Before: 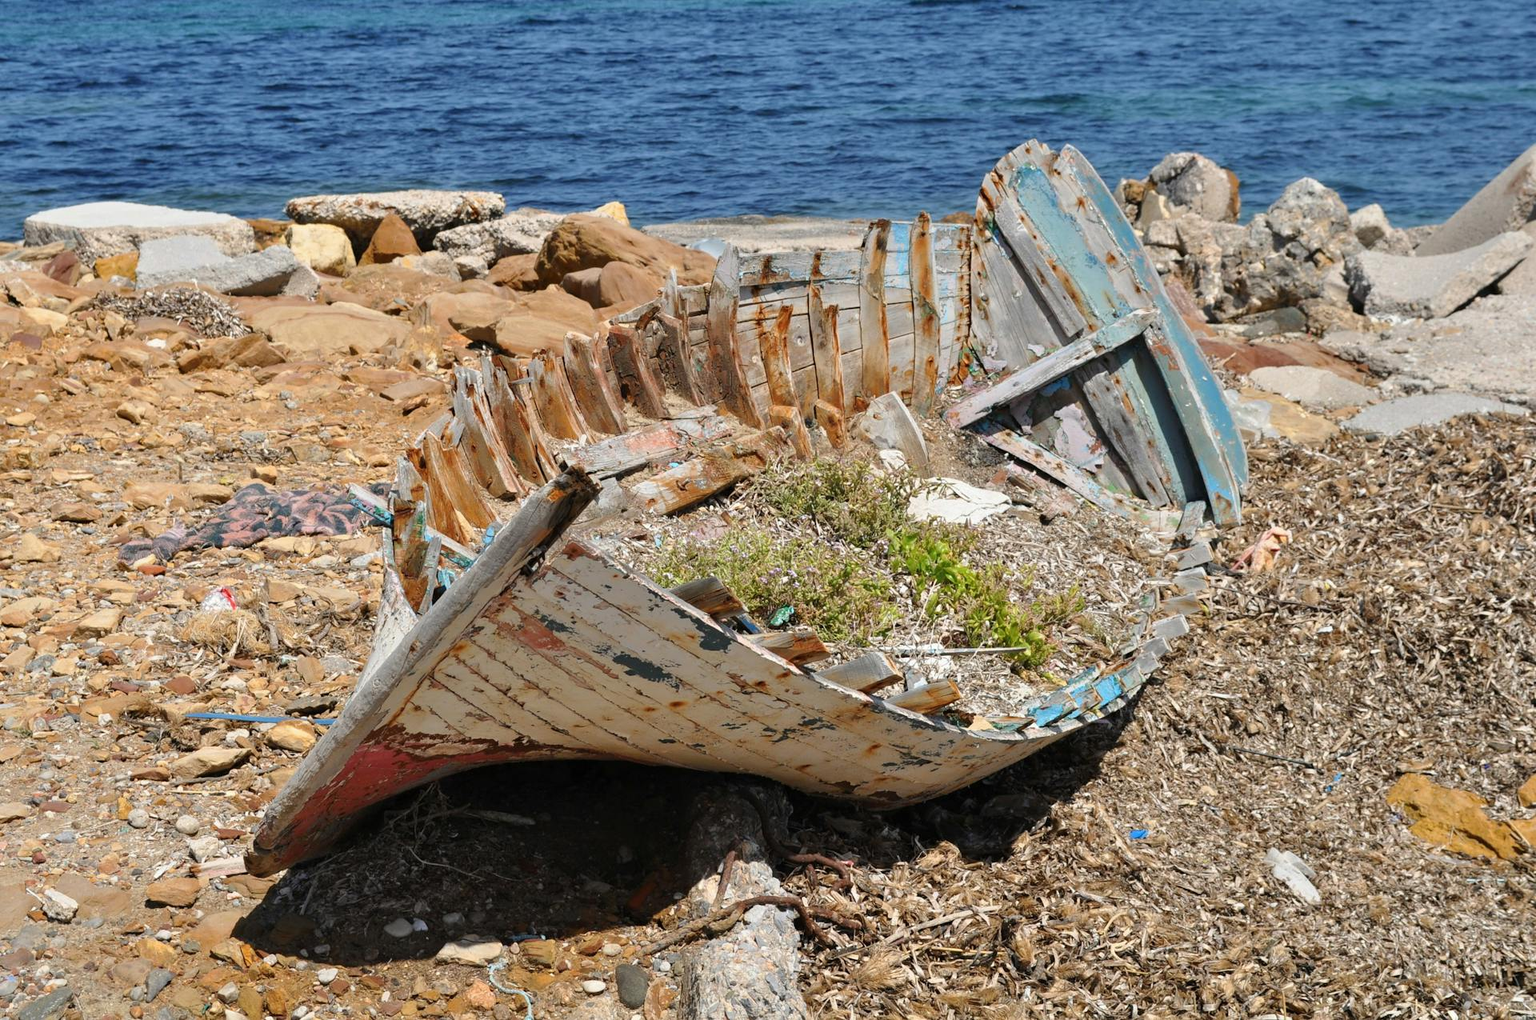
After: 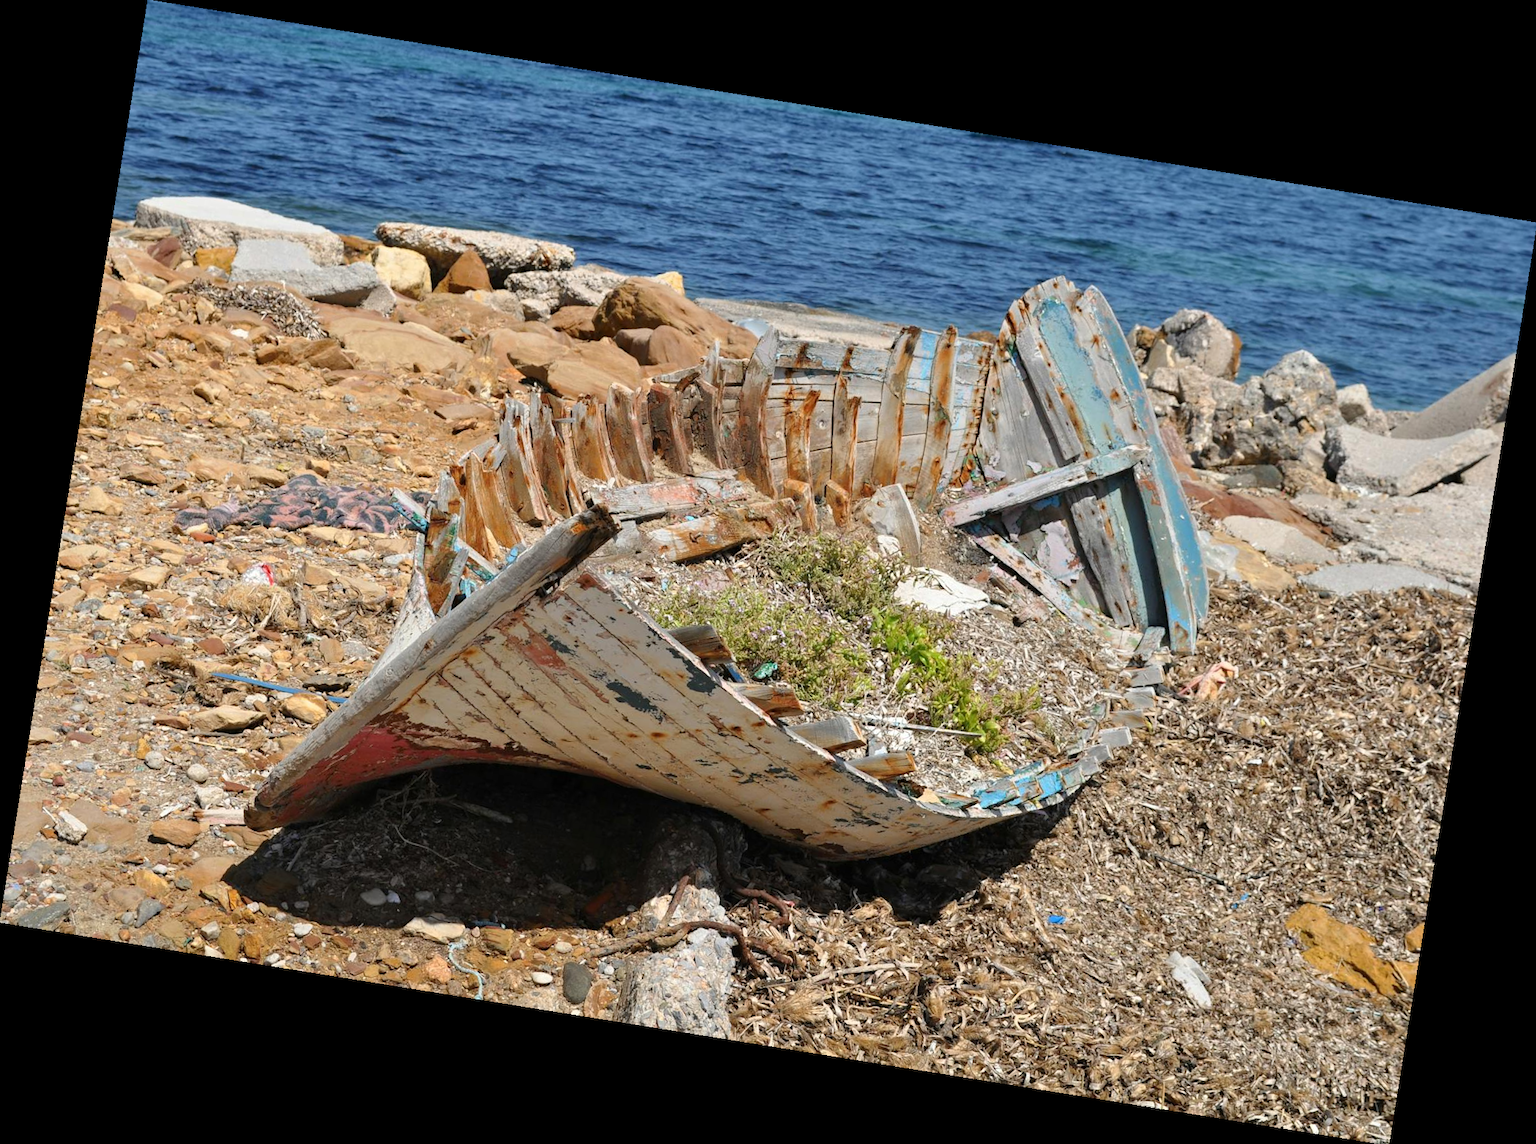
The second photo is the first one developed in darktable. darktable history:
levels: levels [0, 0.492, 0.984]
rotate and perspective: rotation 9.12°, automatic cropping off
